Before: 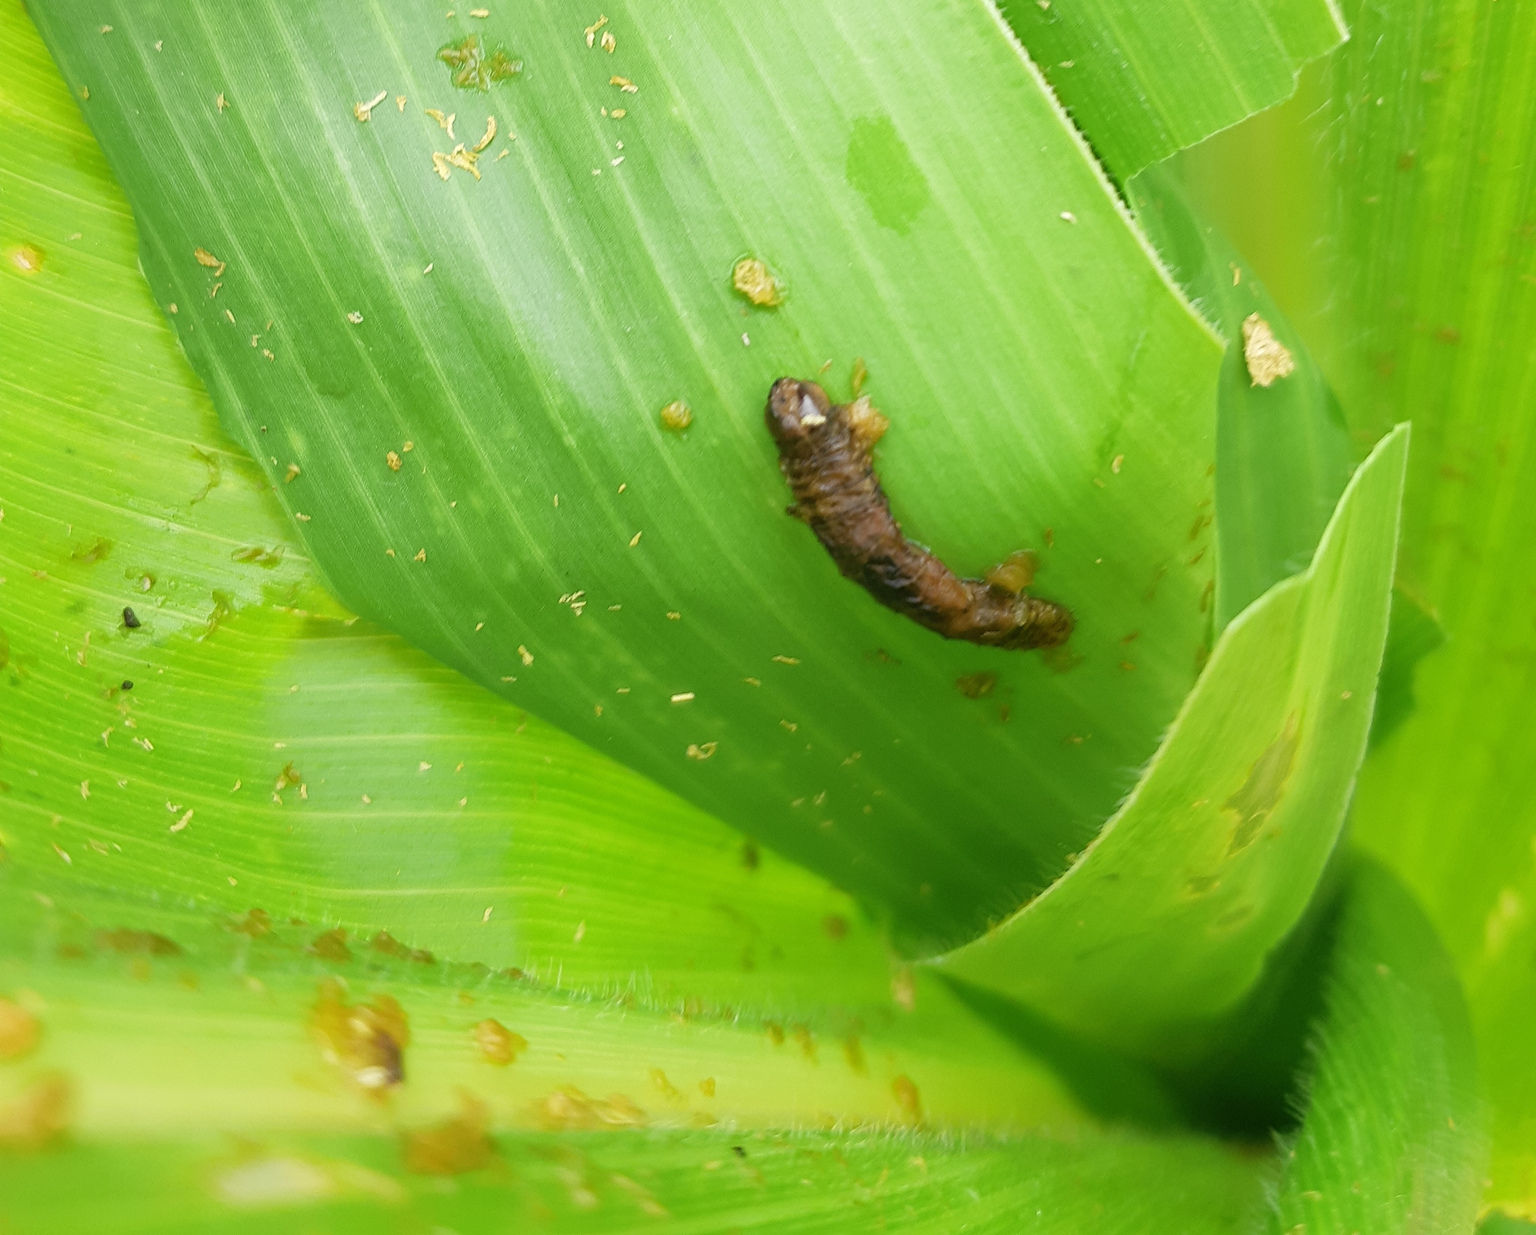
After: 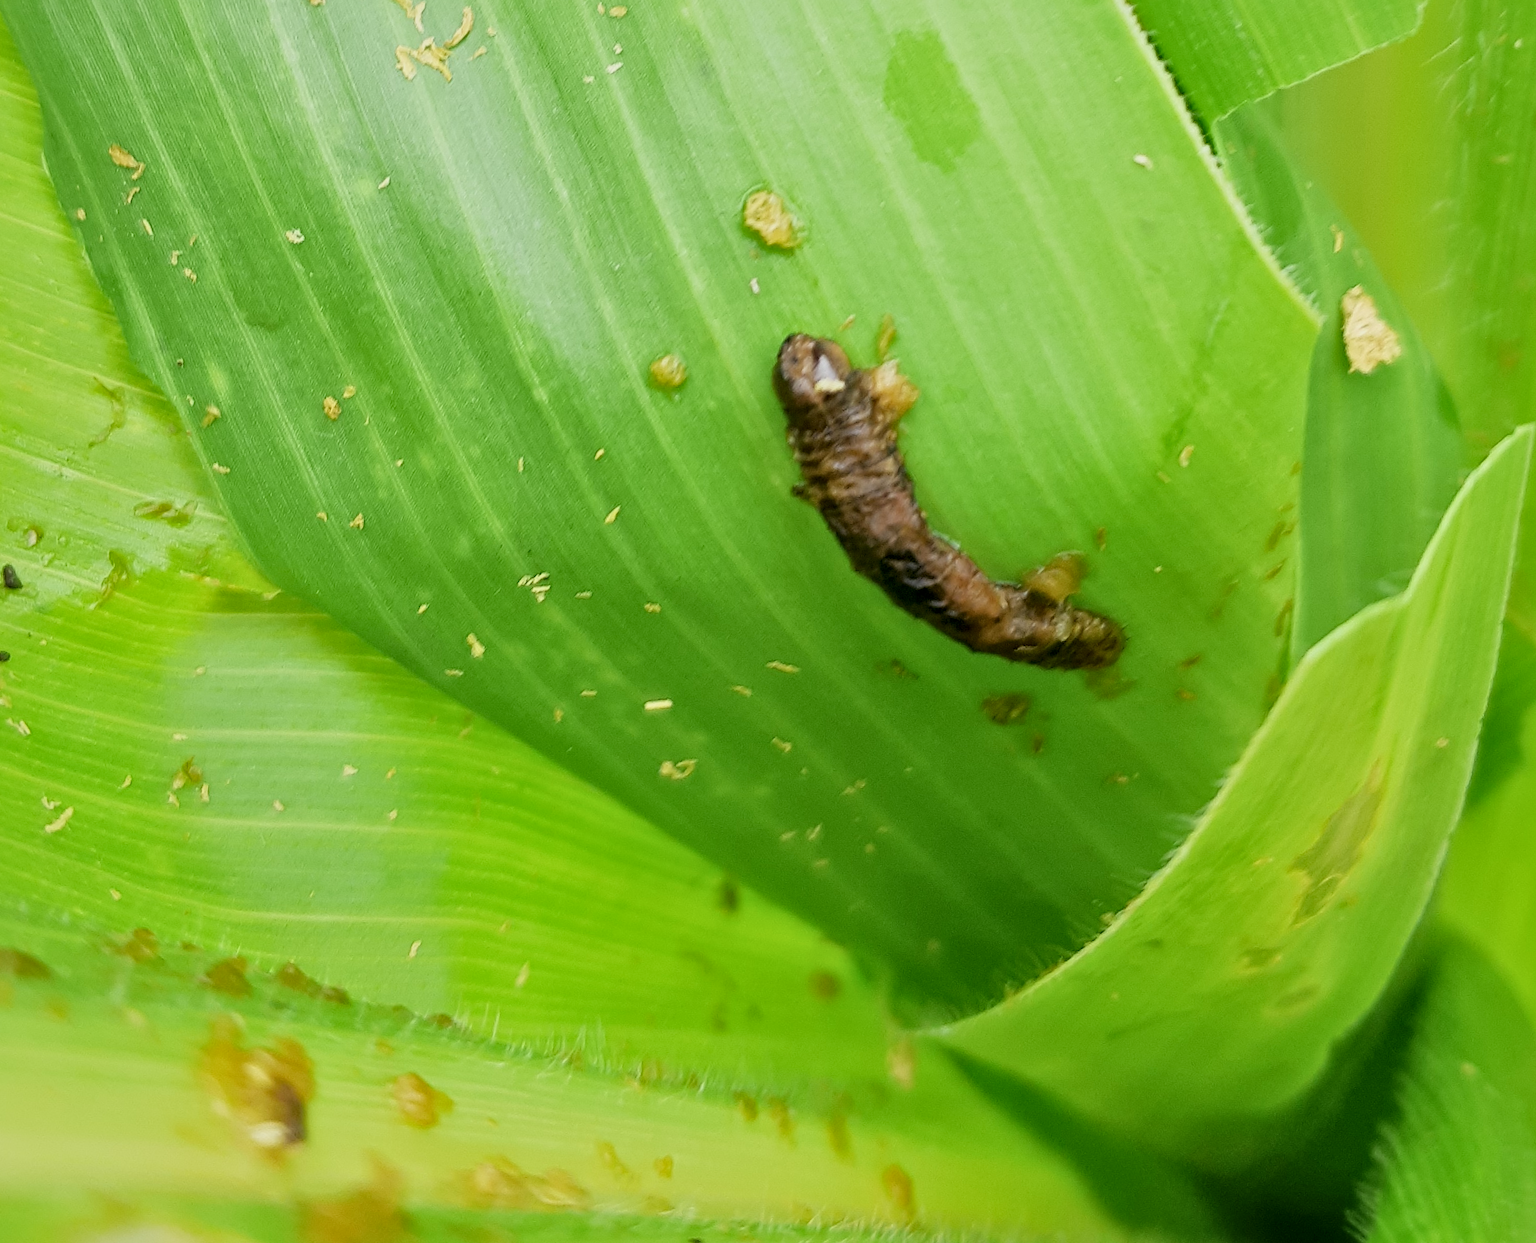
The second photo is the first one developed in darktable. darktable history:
local contrast: mode bilateral grid, contrast 19, coarseness 50, detail 149%, midtone range 0.2
crop and rotate: angle -2.96°, left 5.337%, top 5.23%, right 4.786%, bottom 4.275%
filmic rgb: black relative exposure -7.65 EV, white relative exposure 4.56 EV, threshold 5.97 EV, hardness 3.61, color science v6 (2022), enable highlight reconstruction true
exposure: black level correction 0.001, exposure 0.143 EV, compensate exposure bias true, compensate highlight preservation false
